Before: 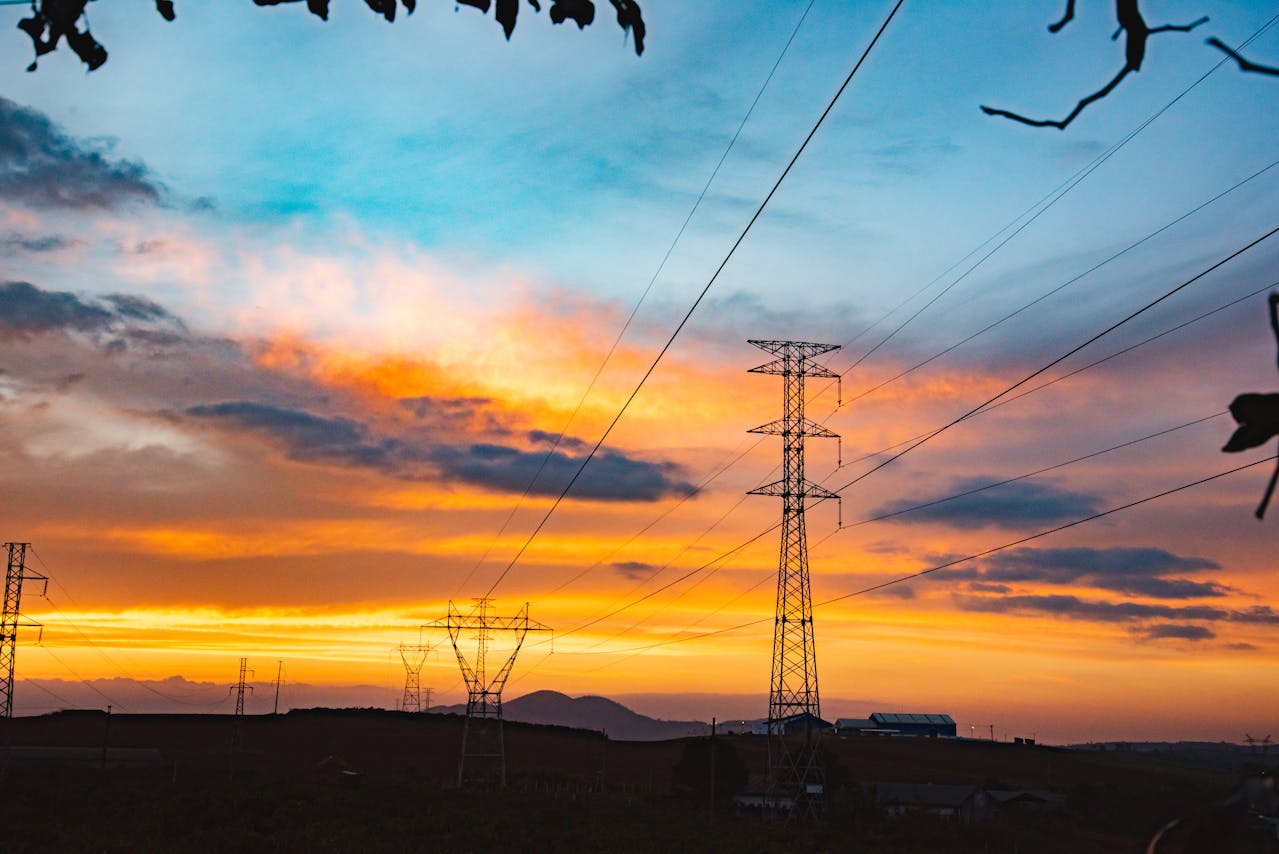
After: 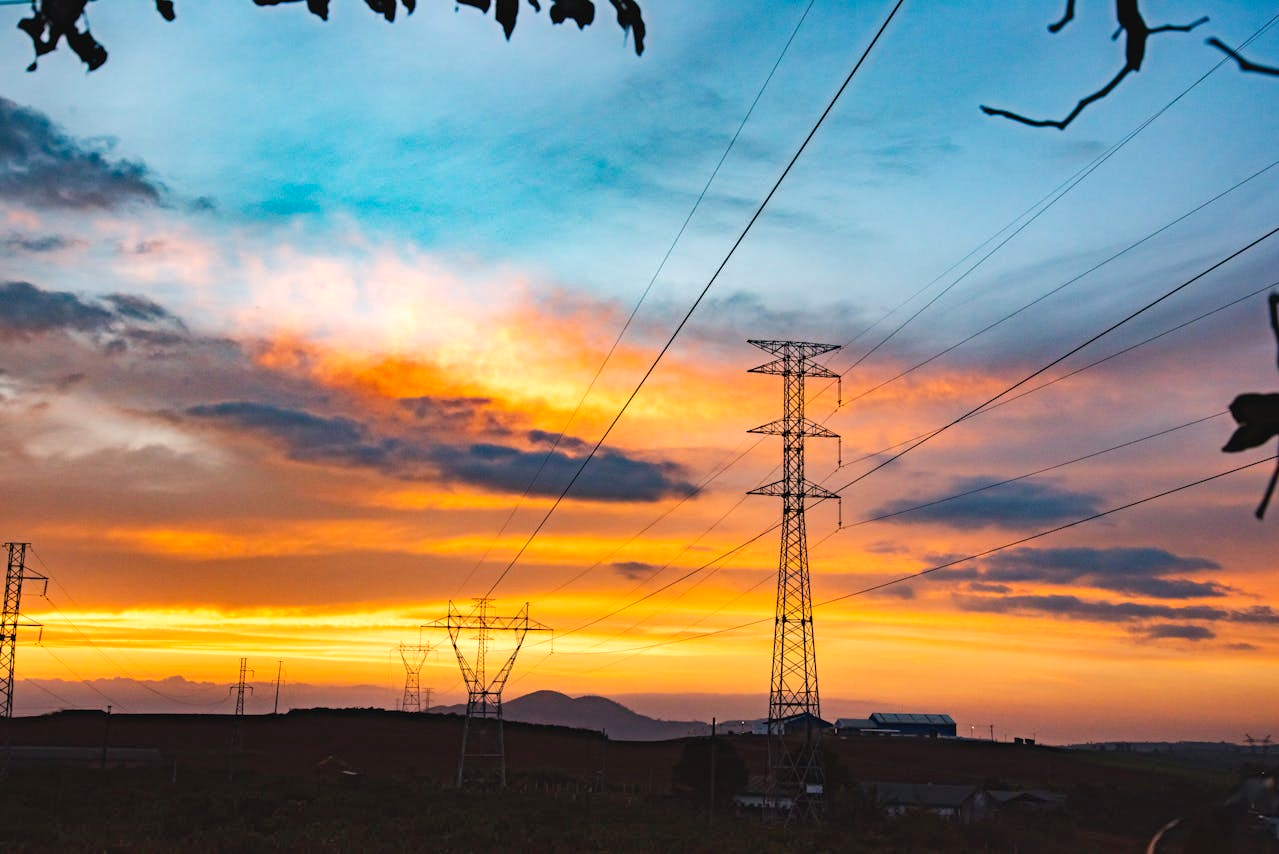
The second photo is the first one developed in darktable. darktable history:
shadows and highlights: low approximation 0.01, soften with gaussian
exposure: exposure 0.202 EV, compensate exposure bias true, compensate highlight preservation false
